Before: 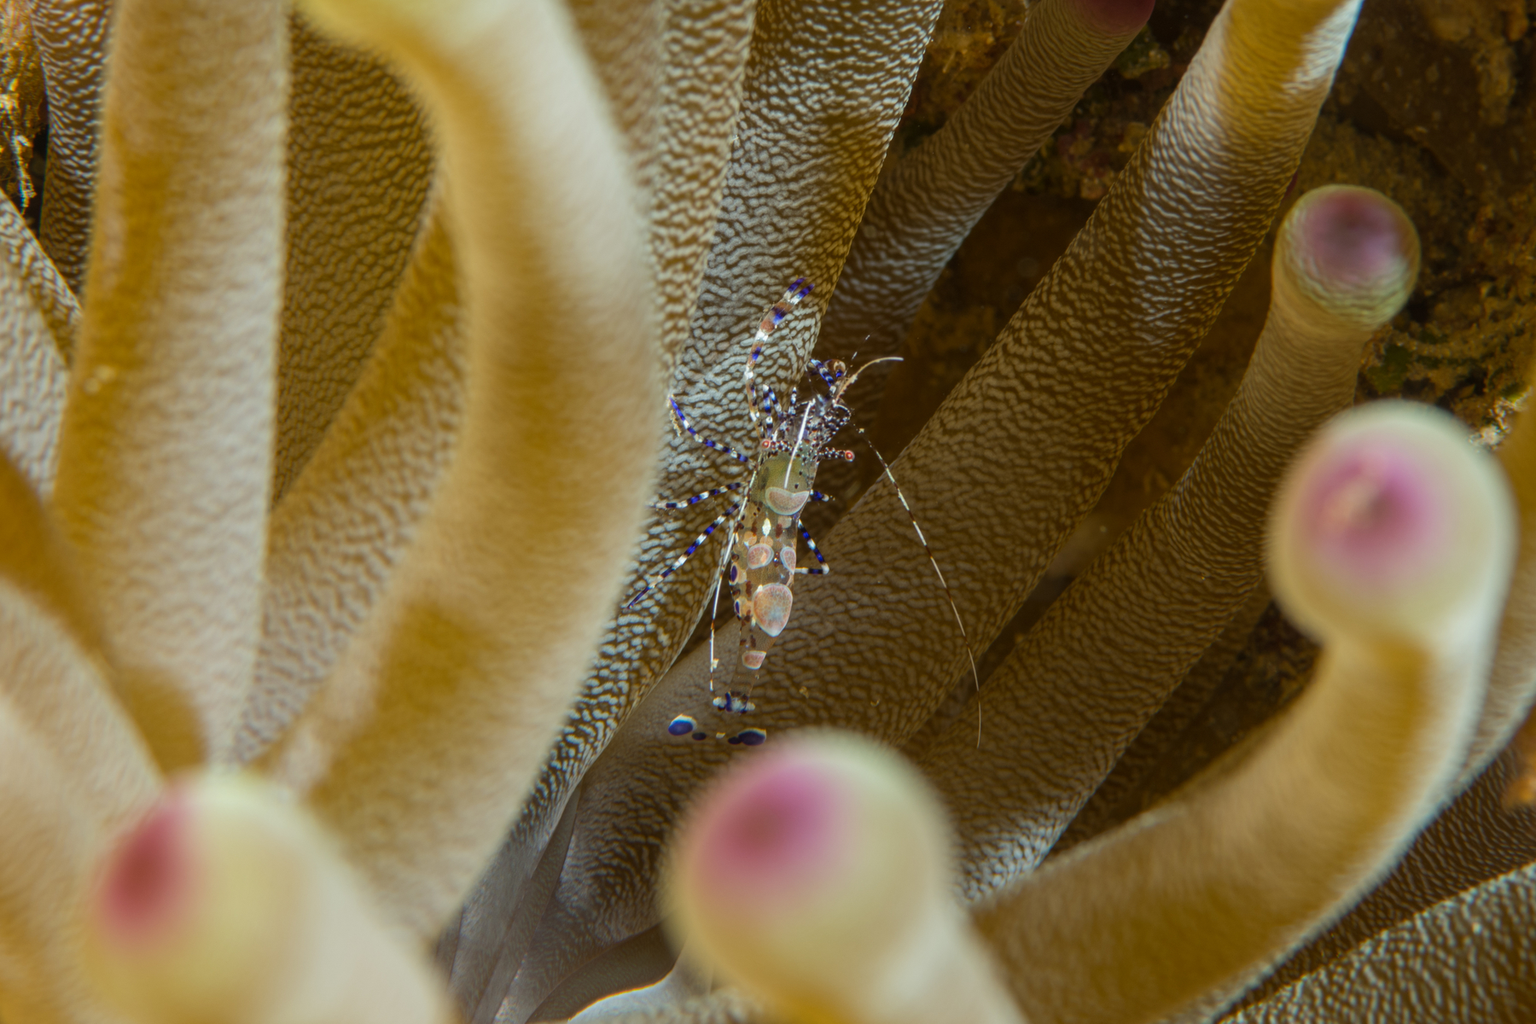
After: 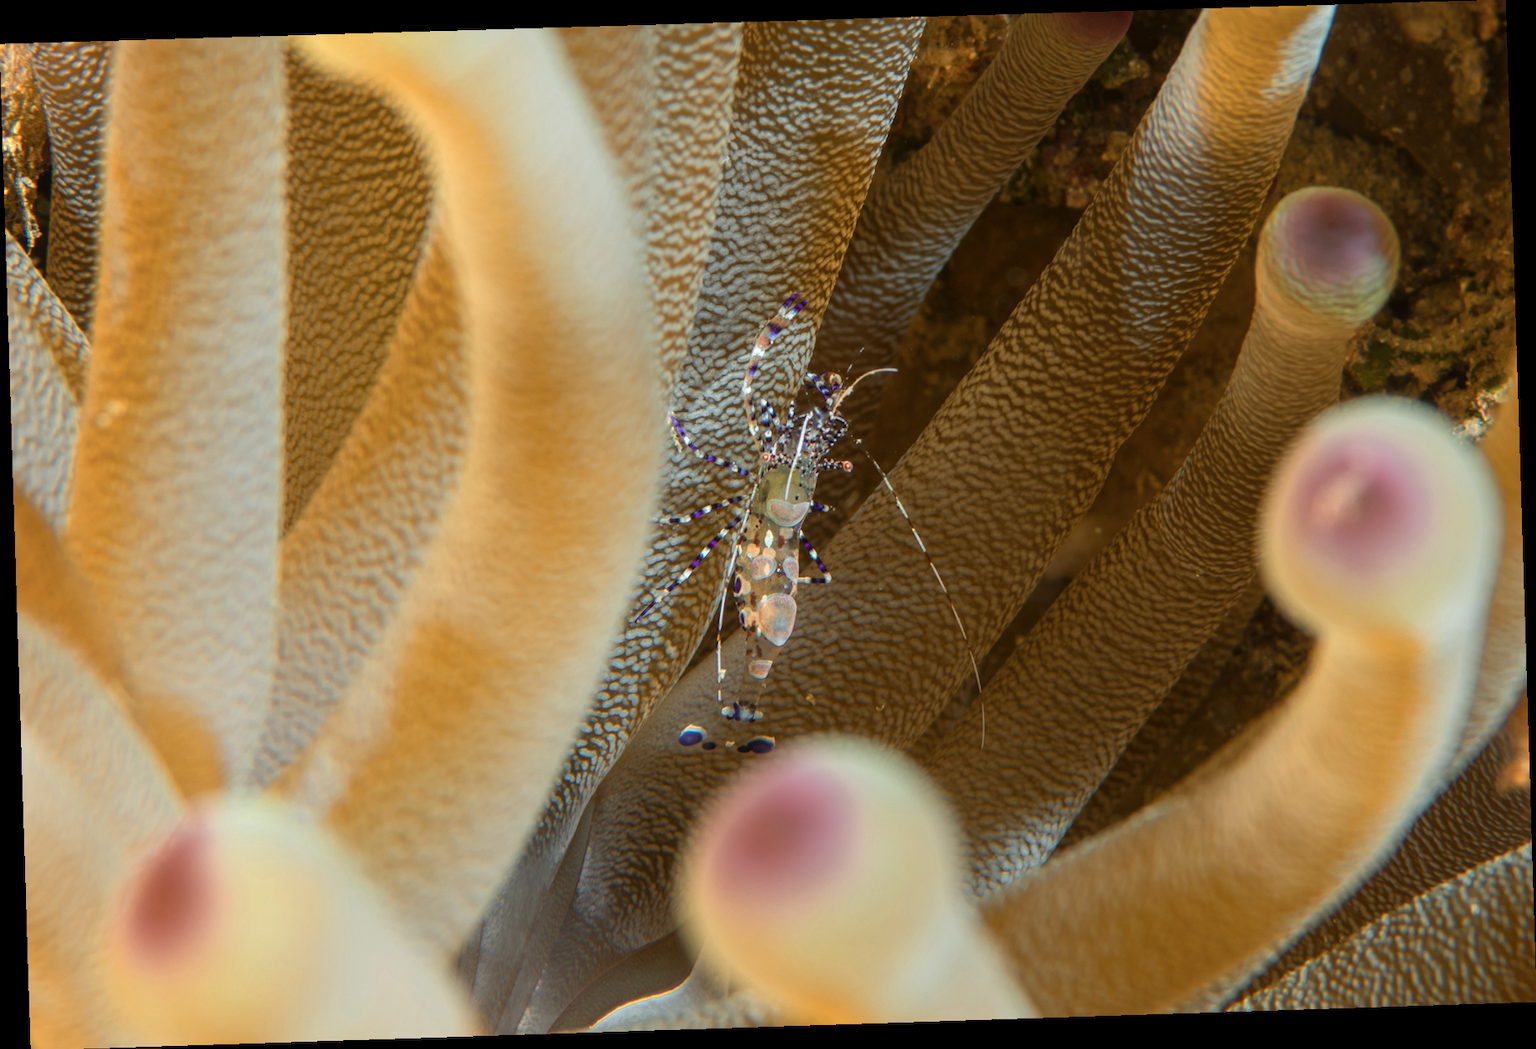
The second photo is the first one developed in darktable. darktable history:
color zones: curves: ch0 [(0.018, 0.548) (0.197, 0.654) (0.425, 0.447) (0.605, 0.658) (0.732, 0.579)]; ch1 [(0.105, 0.531) (0.224, 0.531) (0.386, 0.39) (0.618, 0.456) (0.732, 0.456) (0.956, 0.421)]; ch2 [(0.039, 0.583) (0.215, 0.465) (0.399, 0.544) (0.465, 0.548) (0.614, 0.447) (0.724, 0.43) (0.882, 0.623) (0.956, 0.632)]
rotate and perspective: rotation -1.77°, lens shift (horizontal) 0.004, automatic cropping off
